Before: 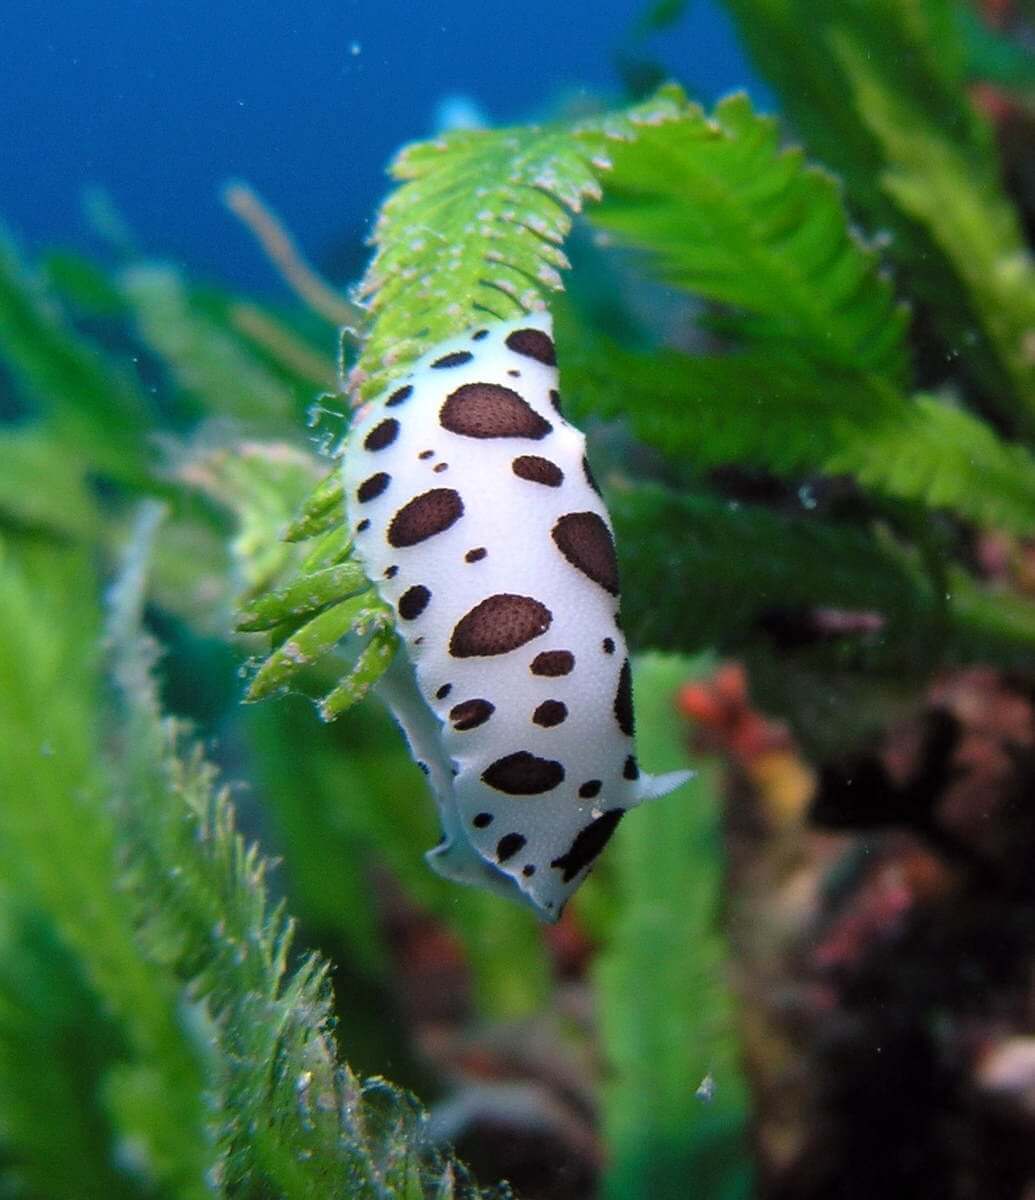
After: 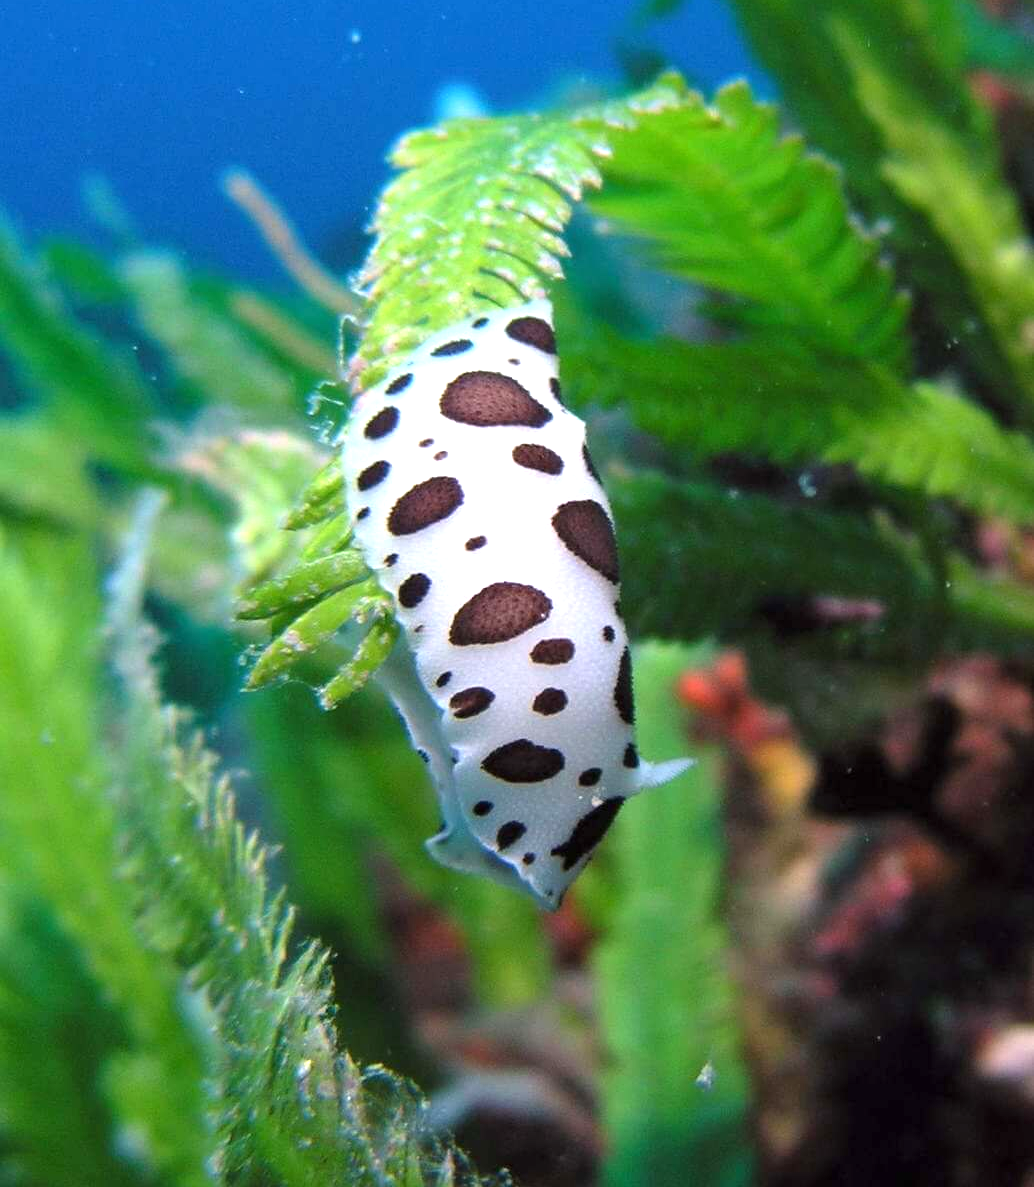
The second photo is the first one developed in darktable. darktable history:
crop: top 1.049%, right 0.001%
exposure: black level correction 0, exposure 0.7 EV, compensate exposure bias true, compensate highlight preservation false
